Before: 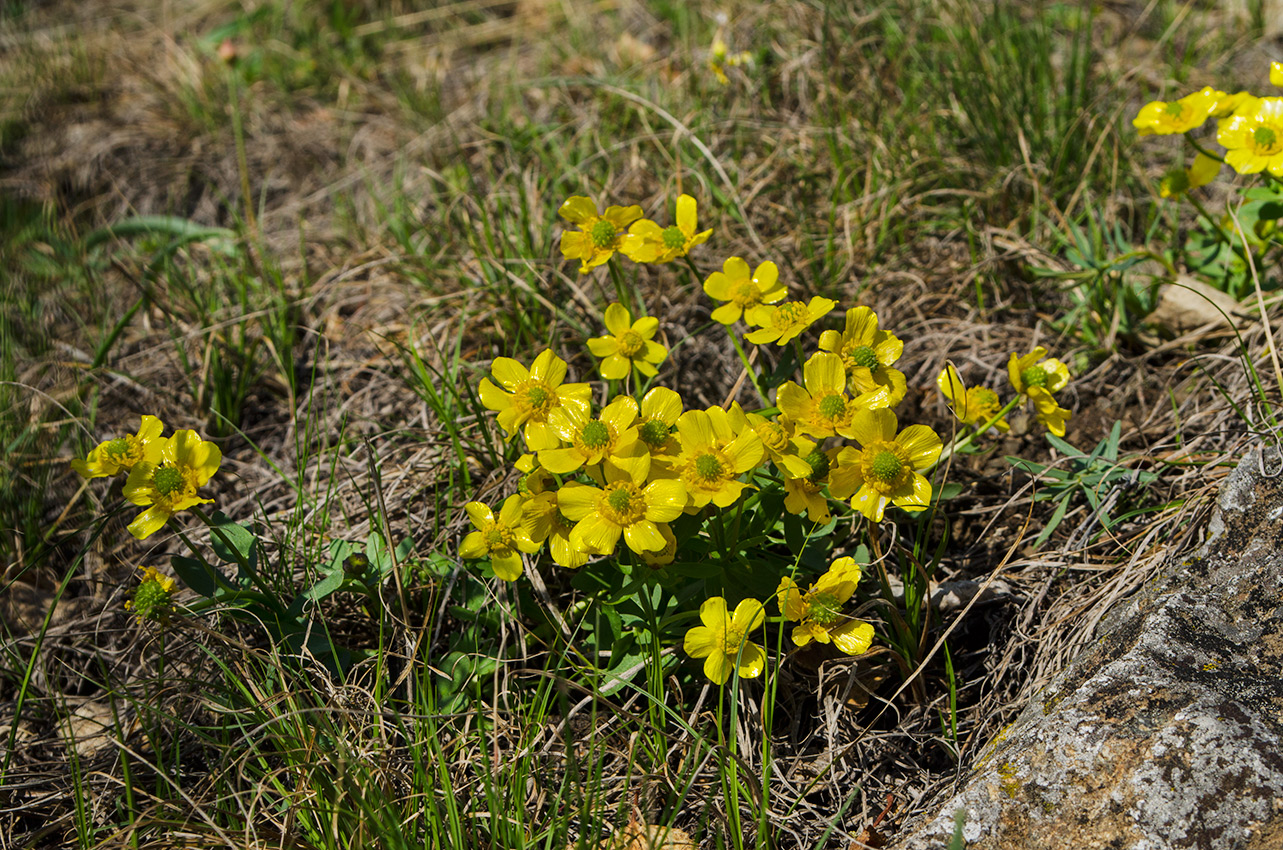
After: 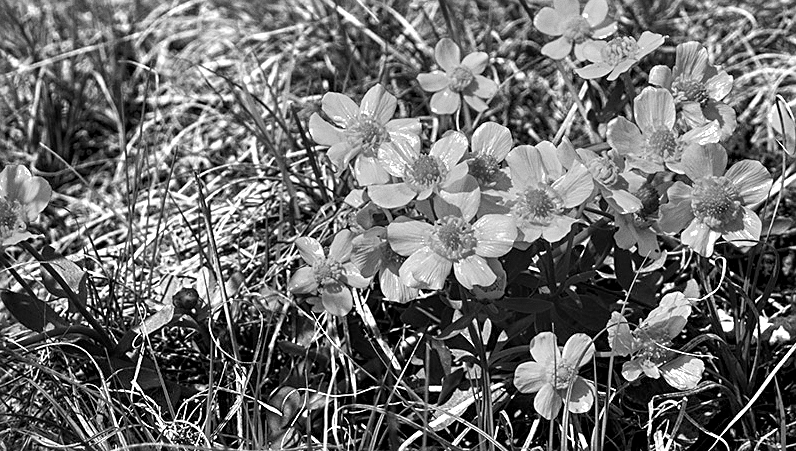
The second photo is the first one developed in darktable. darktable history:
crop: left 13.312%, top 31.28%, right 24.627%, bottom 15.582%
sharpen: on, module defaults
color zones: curves: ch1 [(0, 0.469) (0.01, 0.469) (0.12, 0.446) (0.248, 0.469) (0.5, 0.5) (0.748, 0.5) (0.99, 0.469) (1, 0.469)]
color calibration: output gray [0.253, 0.26, 0.487, 0], gray › normalize channels true, illuminant same as pipeline (D50), adaptation XYZ, x 0.346, y 0.359, gamut compression 0
exposure: black level correction 0.001, exposure 1 EV, compensate highlight preservation false
grain: coarseness 0.09 ISO, strength 16.61%
white balance: red 0.98, blue 1.61
